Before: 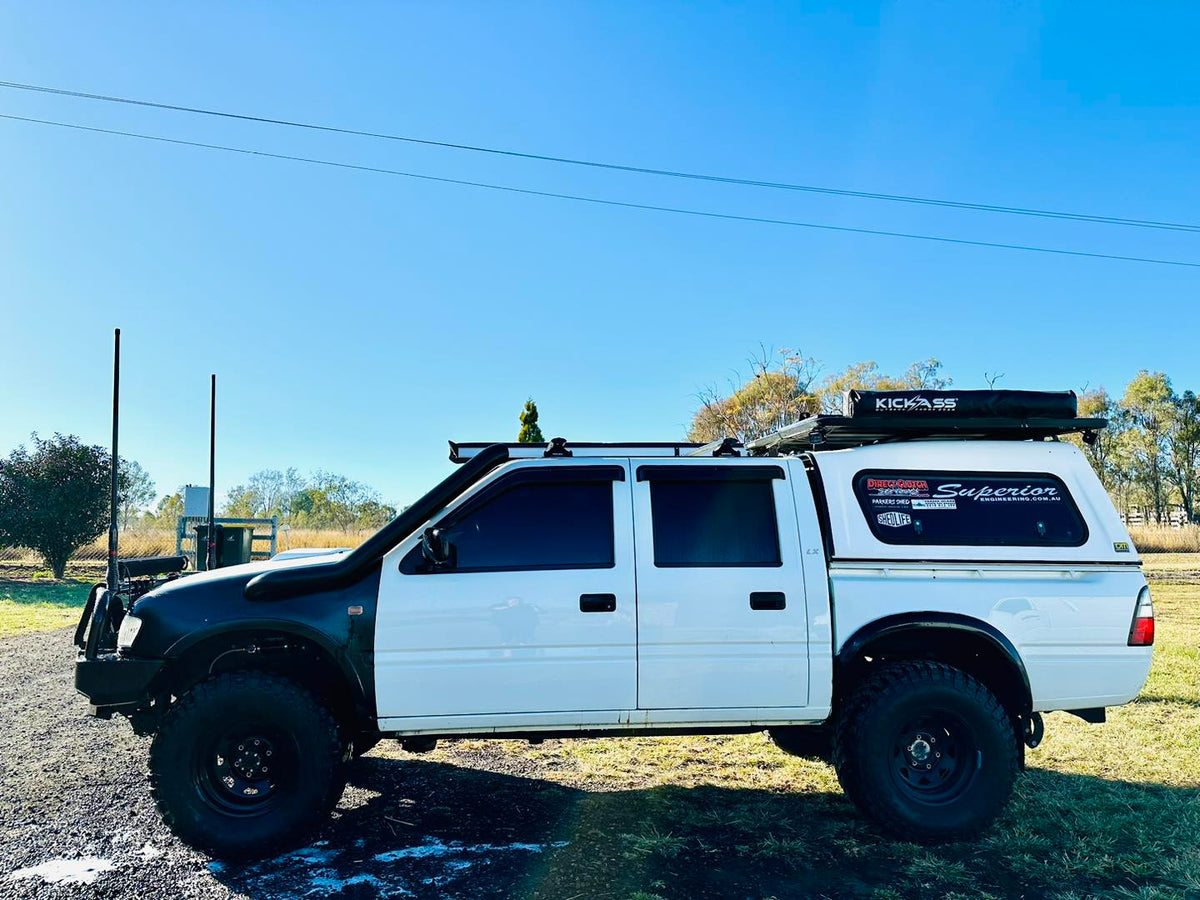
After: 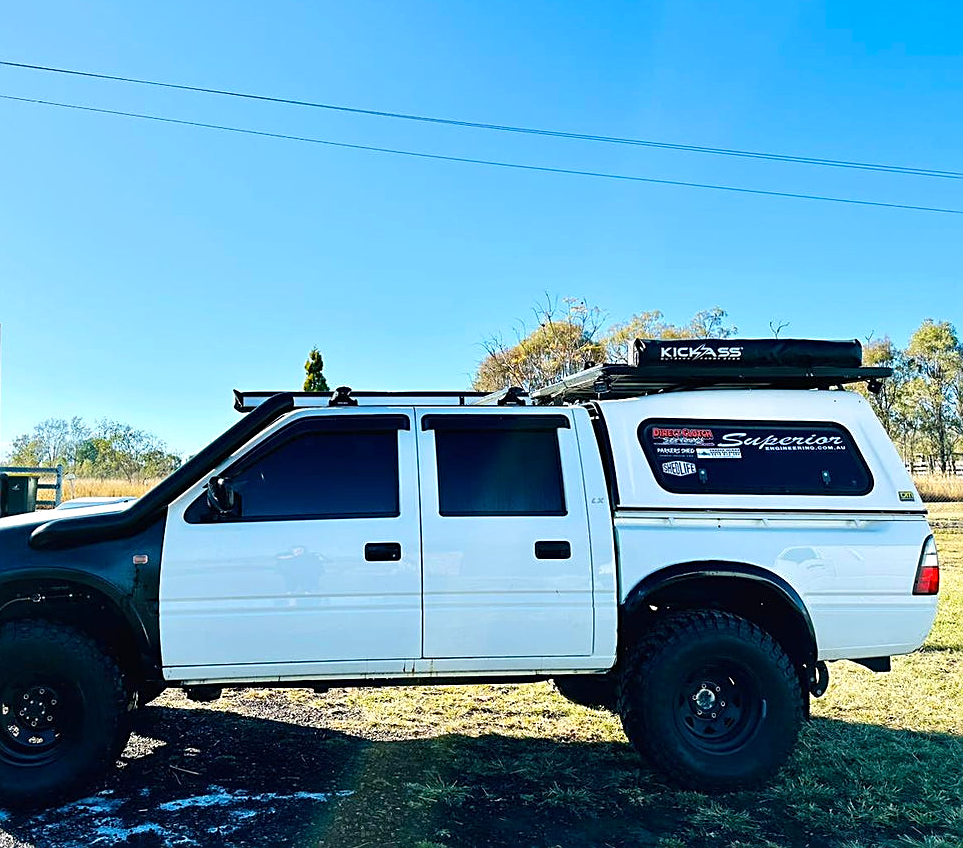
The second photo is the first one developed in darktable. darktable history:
sharpen: on, module defaults
crop and rotate: left 17.959%, top 5.771%, right 1.742%
exposure: exposure 0.2 EV, compensate highlight preservation false
